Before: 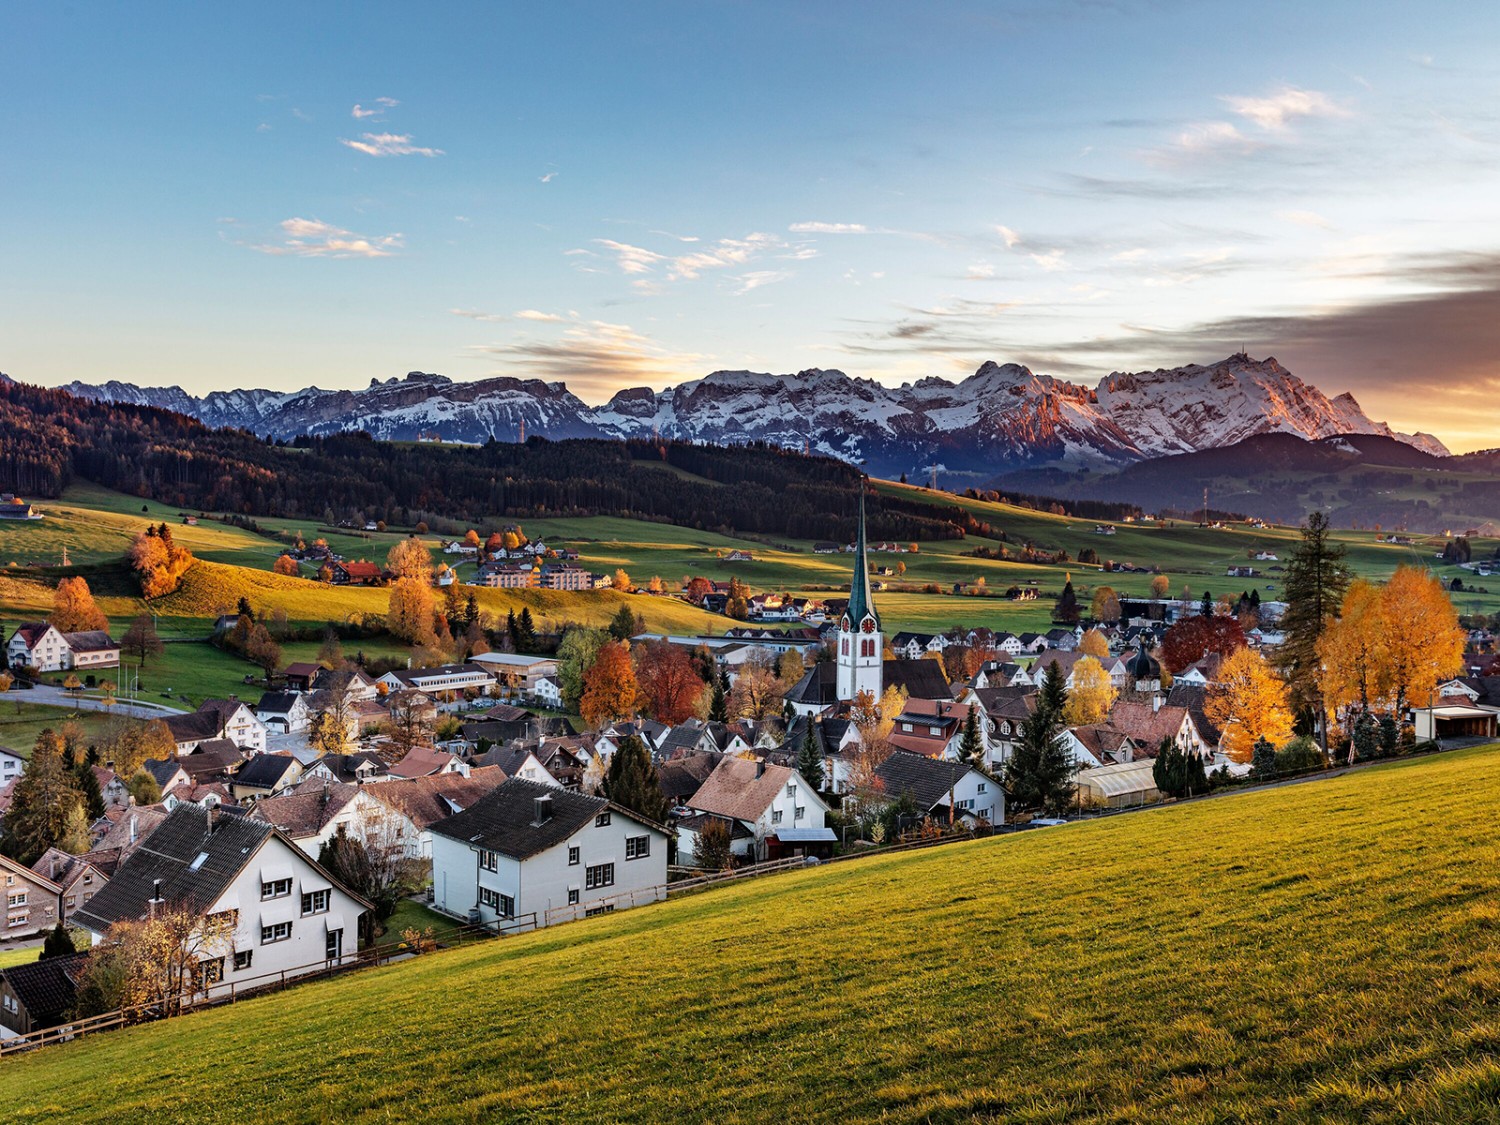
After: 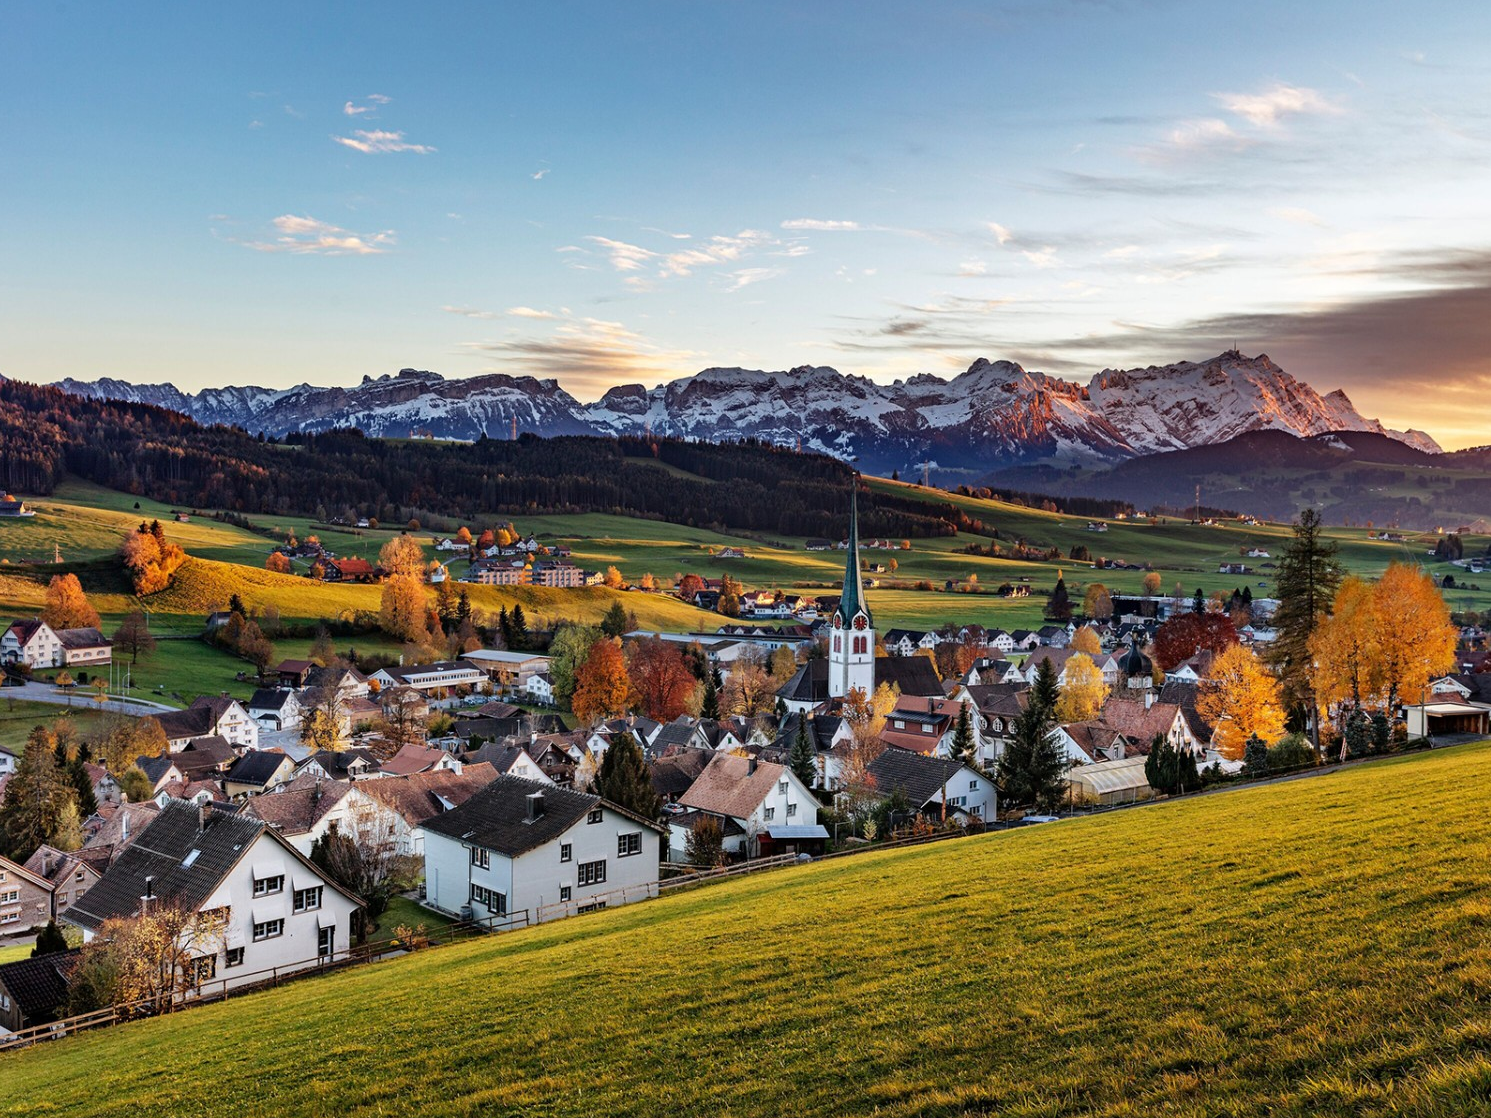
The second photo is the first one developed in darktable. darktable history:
crop and rotate: left 0.583%, top 0.319%, bottom 0.287%
